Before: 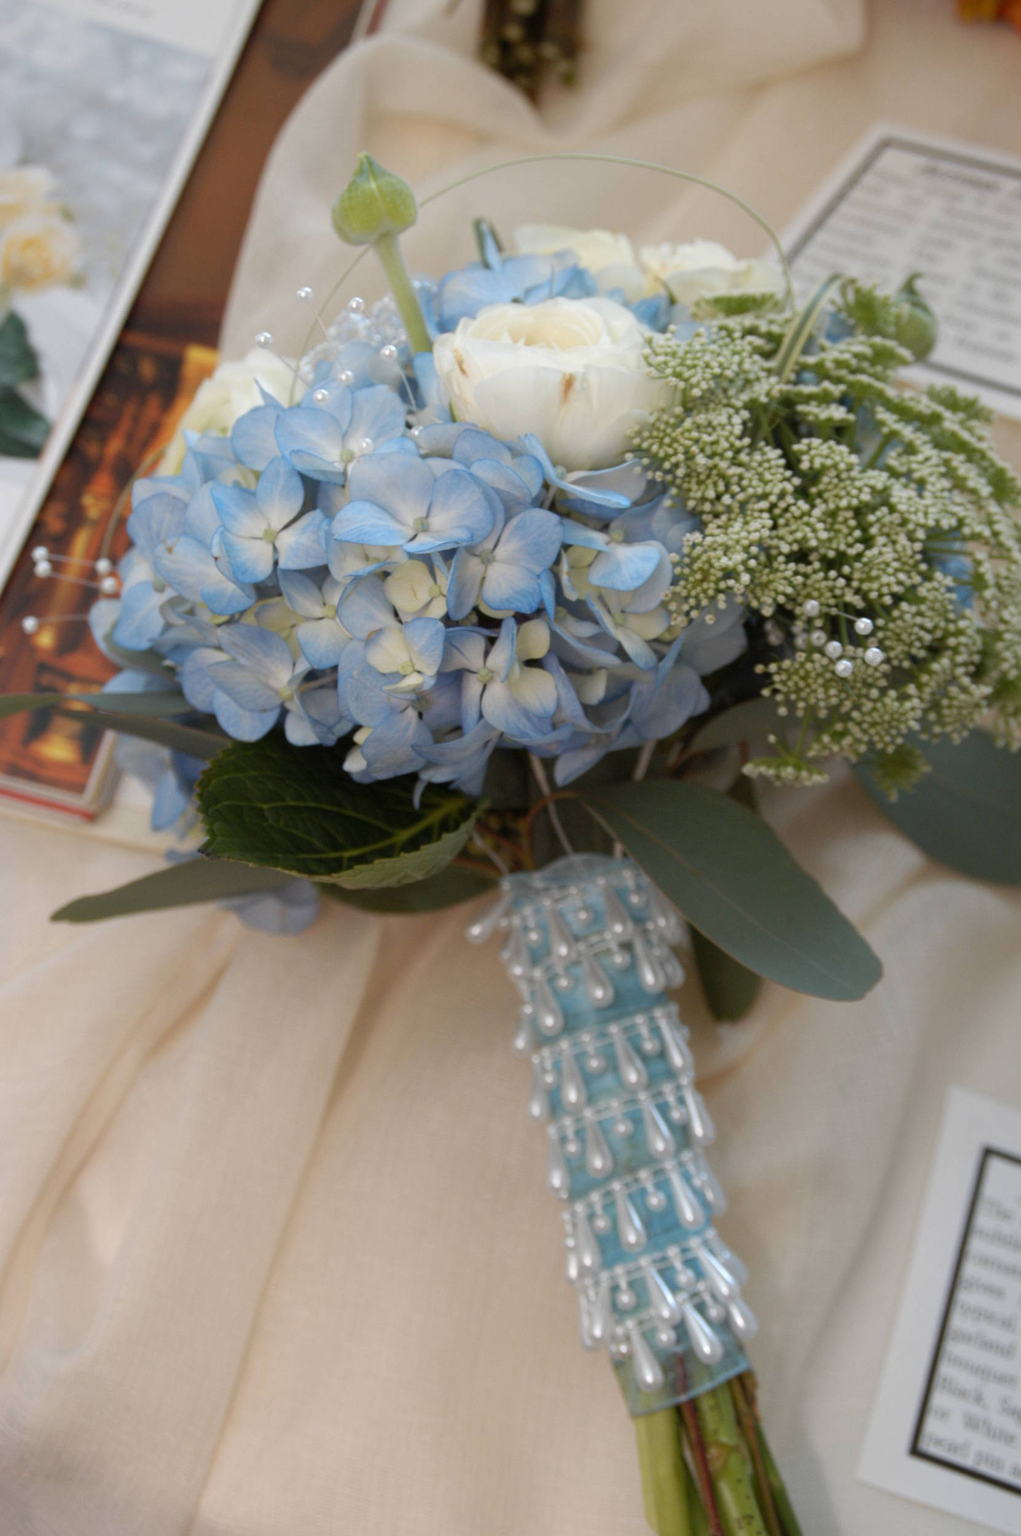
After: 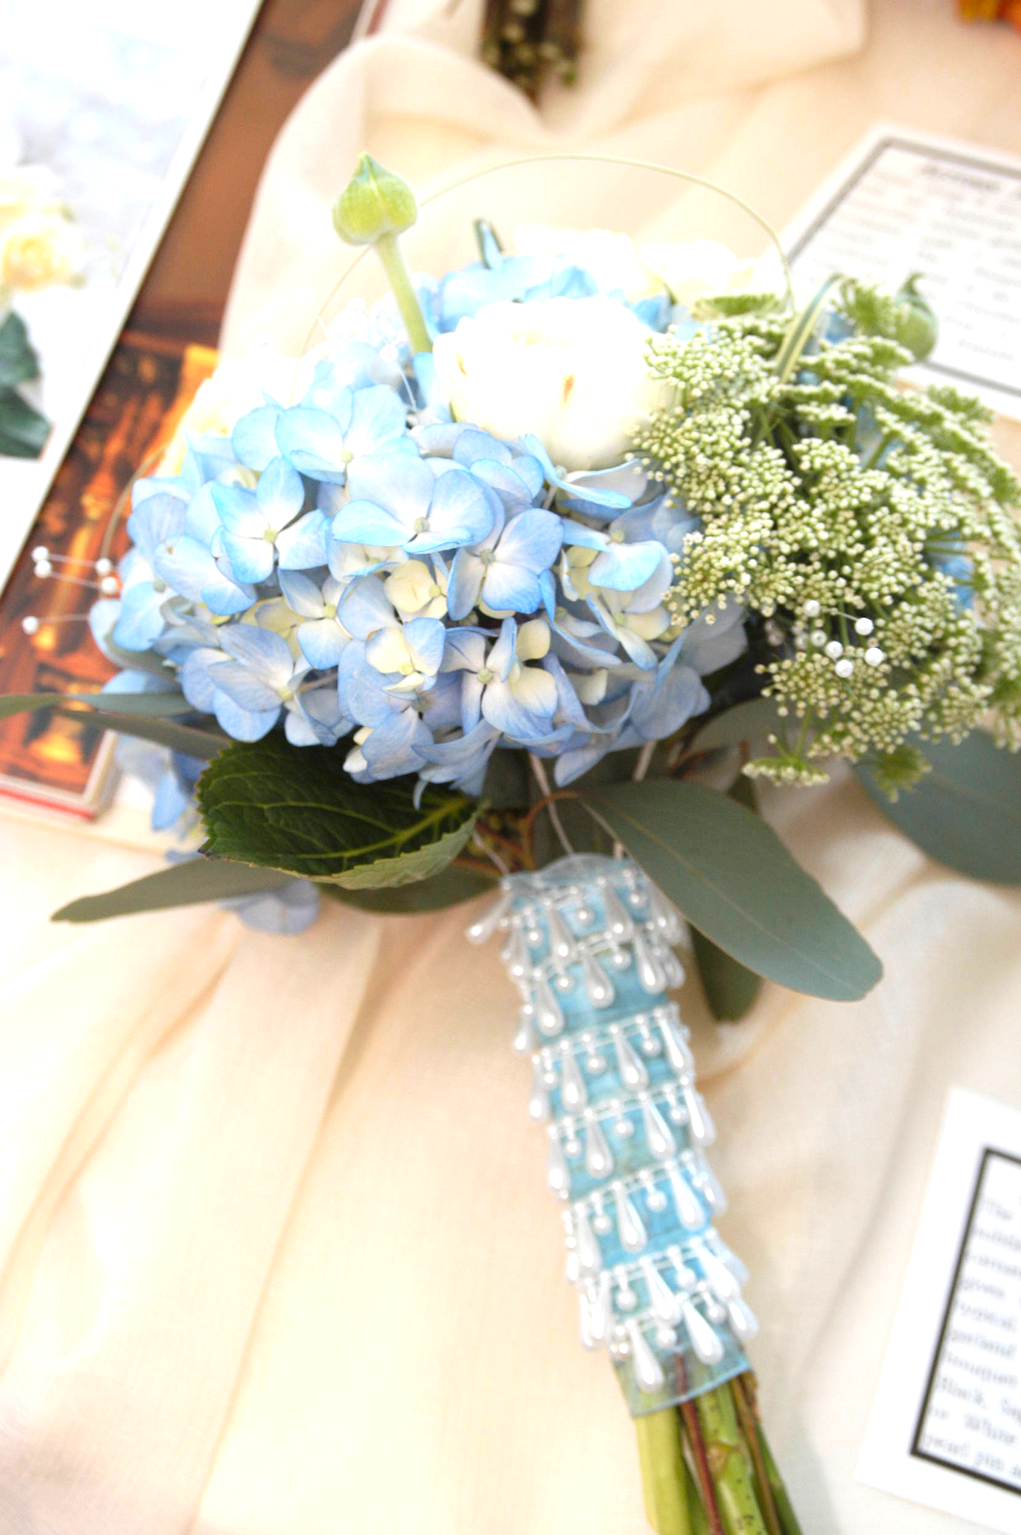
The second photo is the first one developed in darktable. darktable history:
exposure: black level correction 0, exposure 1.2 EV, compensate highlight preservation false
contrast brightness saturation: contrast 0.1, brightness 0.03, saturation 0.09
